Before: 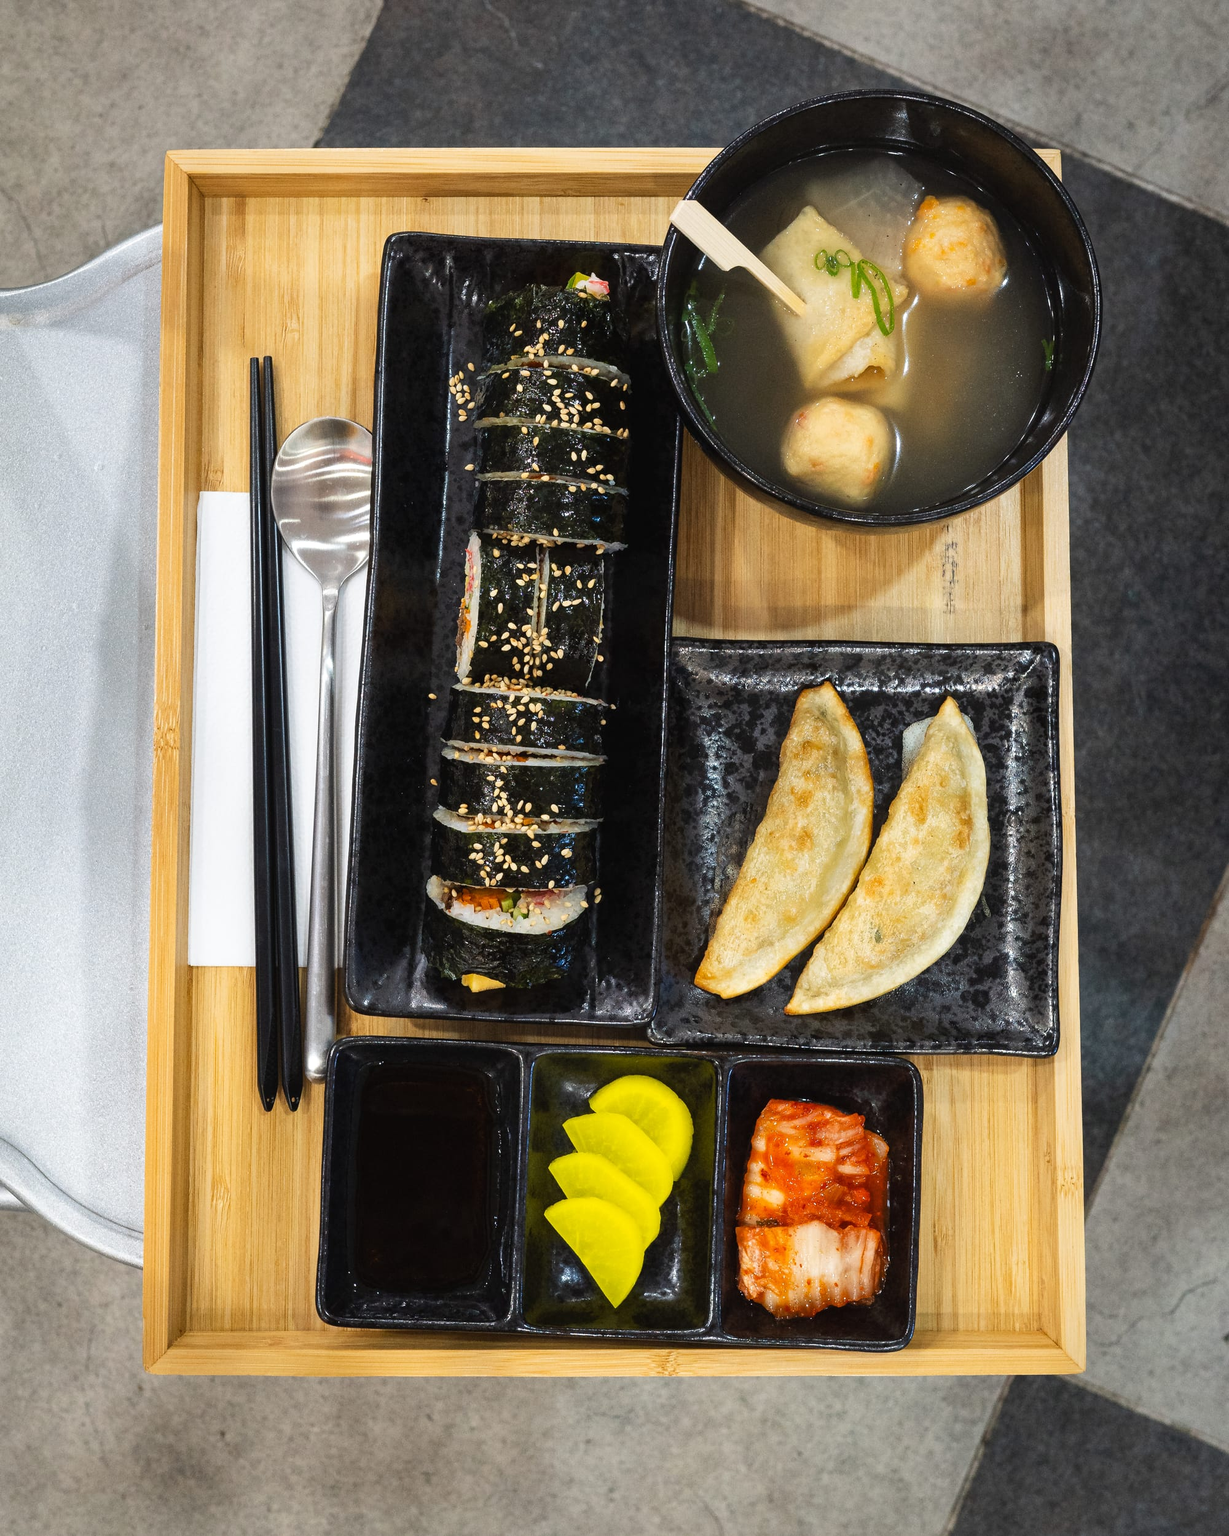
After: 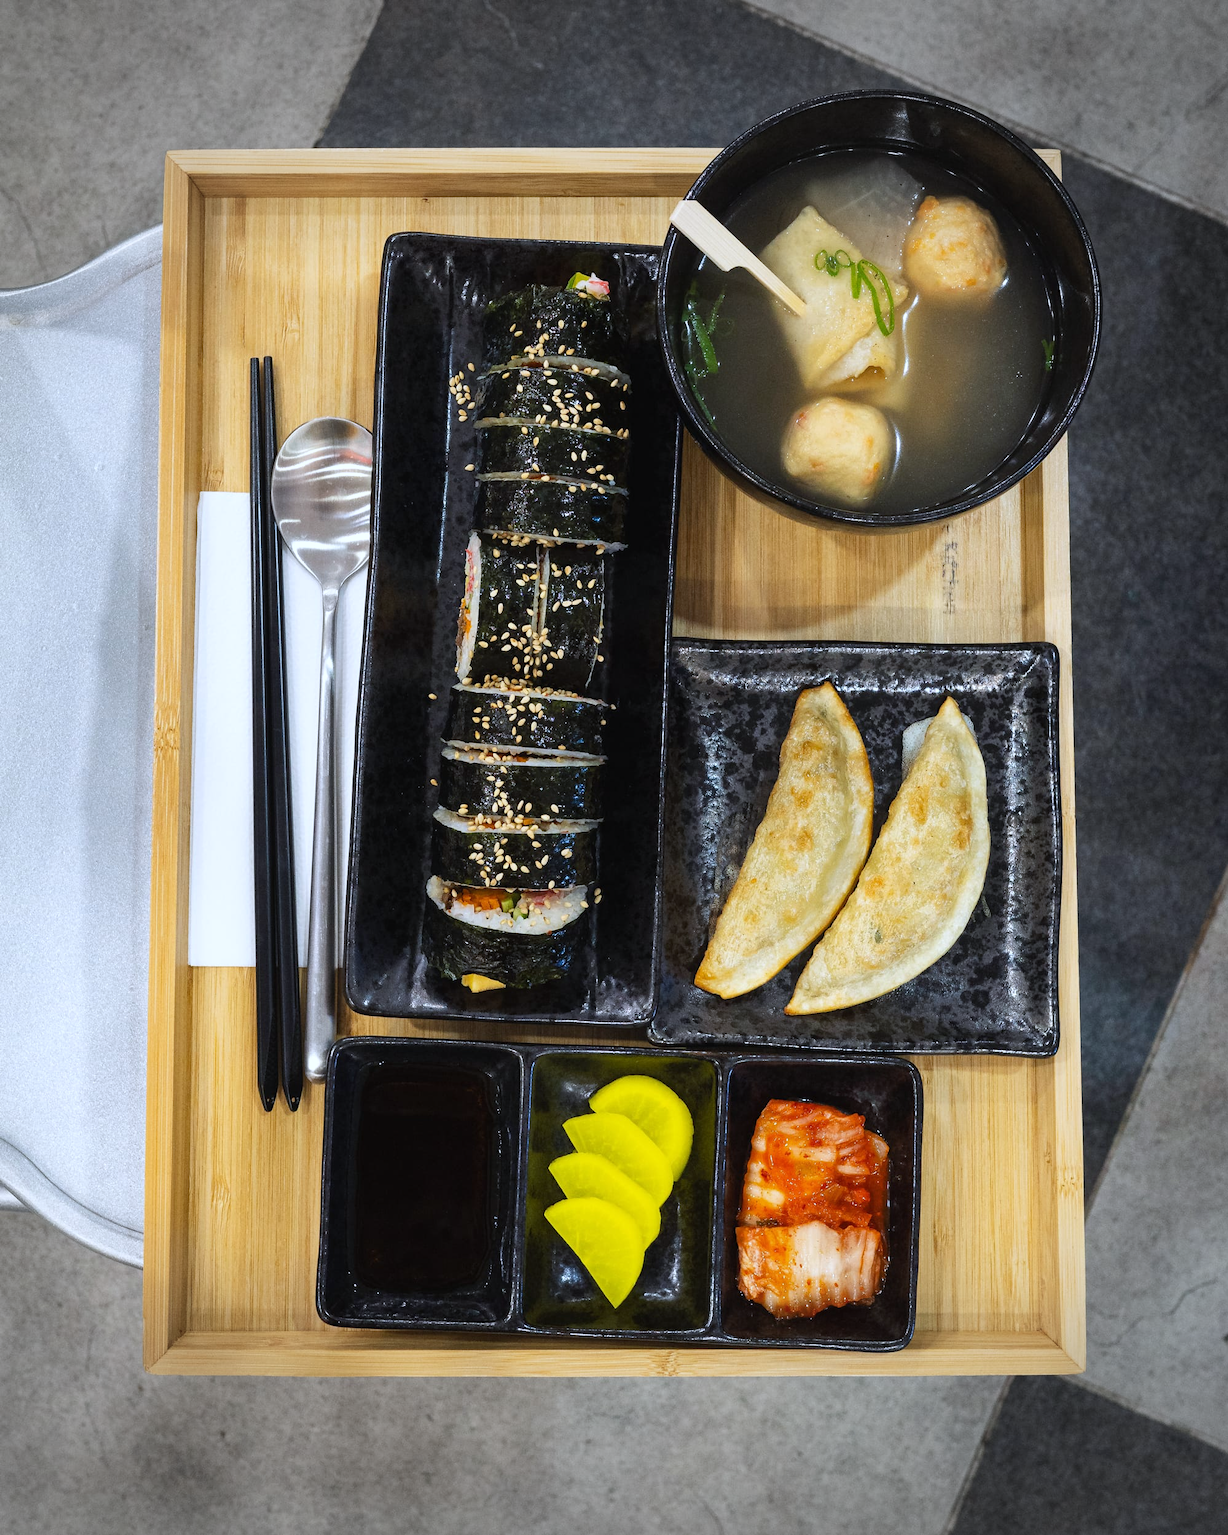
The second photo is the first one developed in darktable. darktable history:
vignetting: fall-off start 100%, brightness -0.282, width/height ratio 1.31
white balance: red 0.954, blue 1.079
